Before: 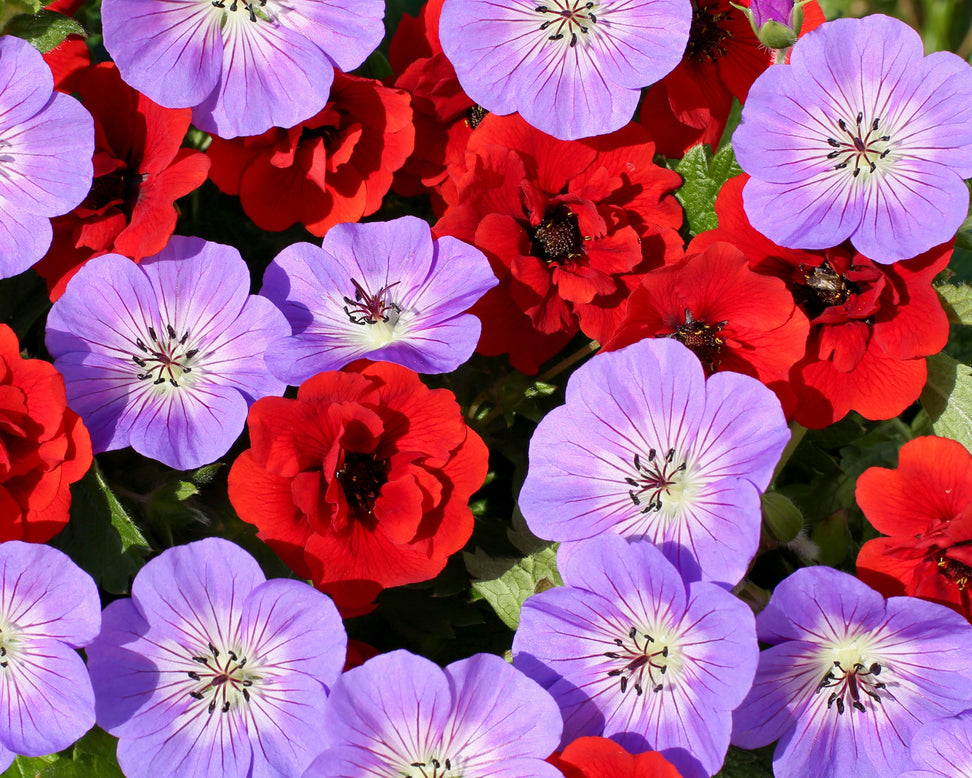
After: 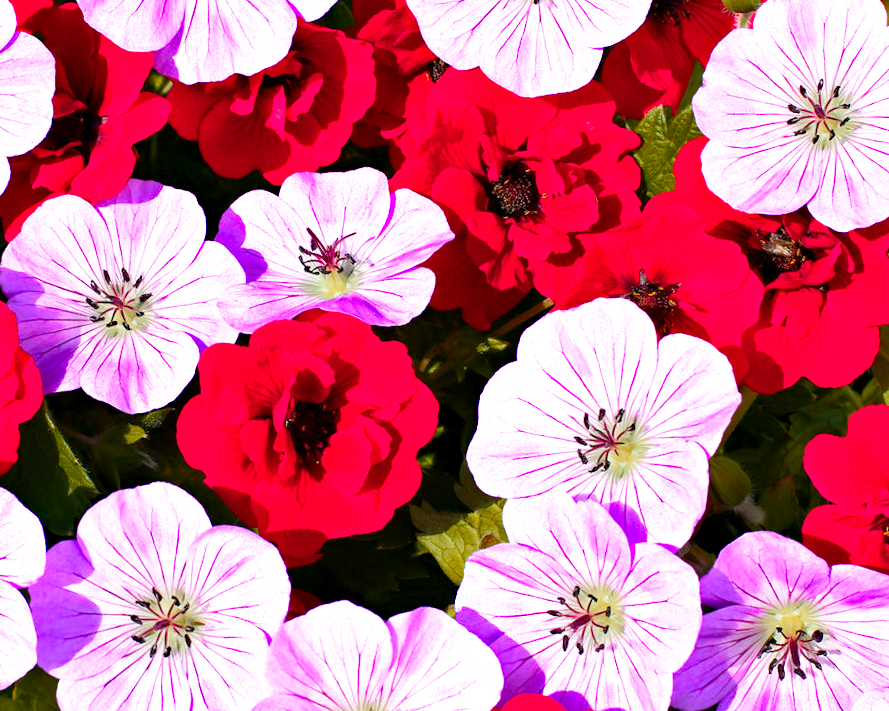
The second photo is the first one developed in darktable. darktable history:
haze removal: strength 0.42, compatibility mode true, adaptive false
crop and rotate: angle -1.96°, left 3.097%, top 4.154%, right 1.586%, bottom 0.529%
color zones: curves: ch0 [(0.473, 0.374) (0.742, 0.784)]; ch1 [(0.354, 0.737) (0.742, 0.705)]; ch2 [(0.318, 0.421) (0.758, 0.532)]
